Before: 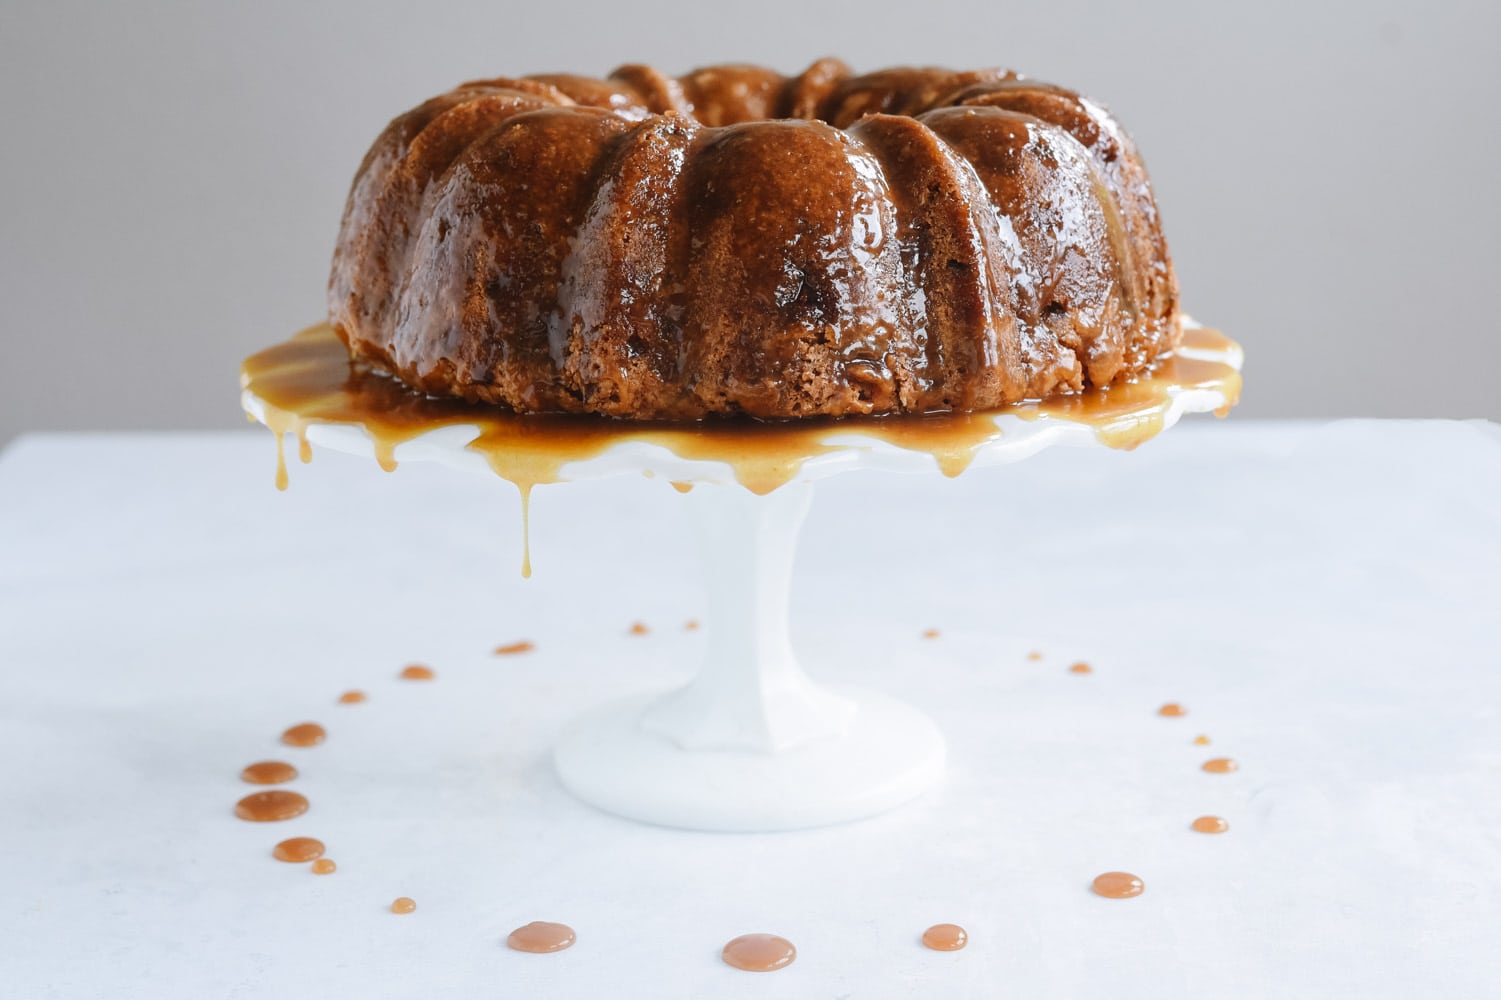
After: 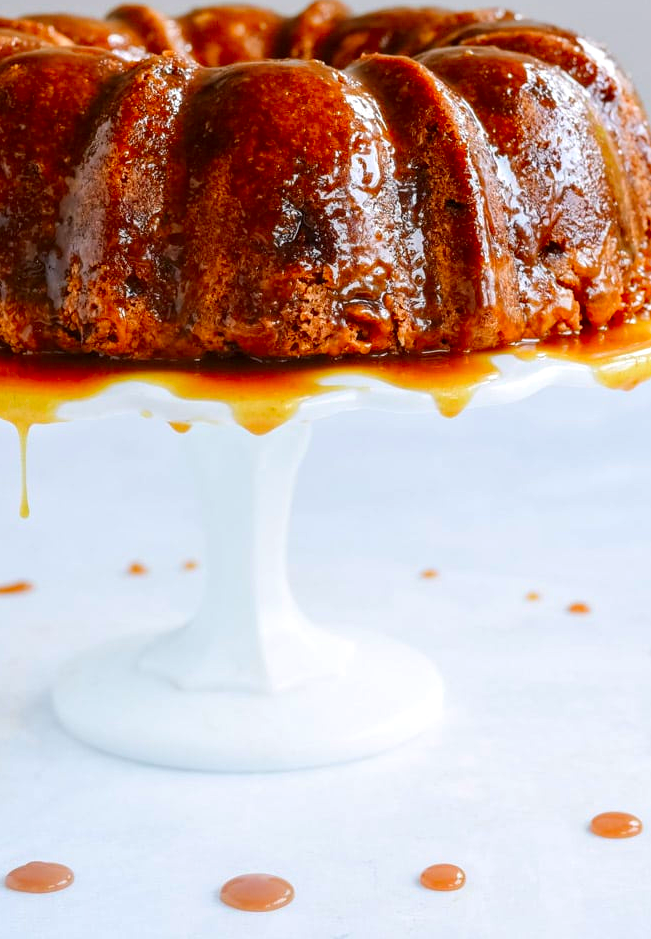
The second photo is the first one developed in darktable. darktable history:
crop: left 33.452%, top 6.025%, right 23.155%
local contrast: highlights 83%, shadows 81%
color correction: saturation 1.8
